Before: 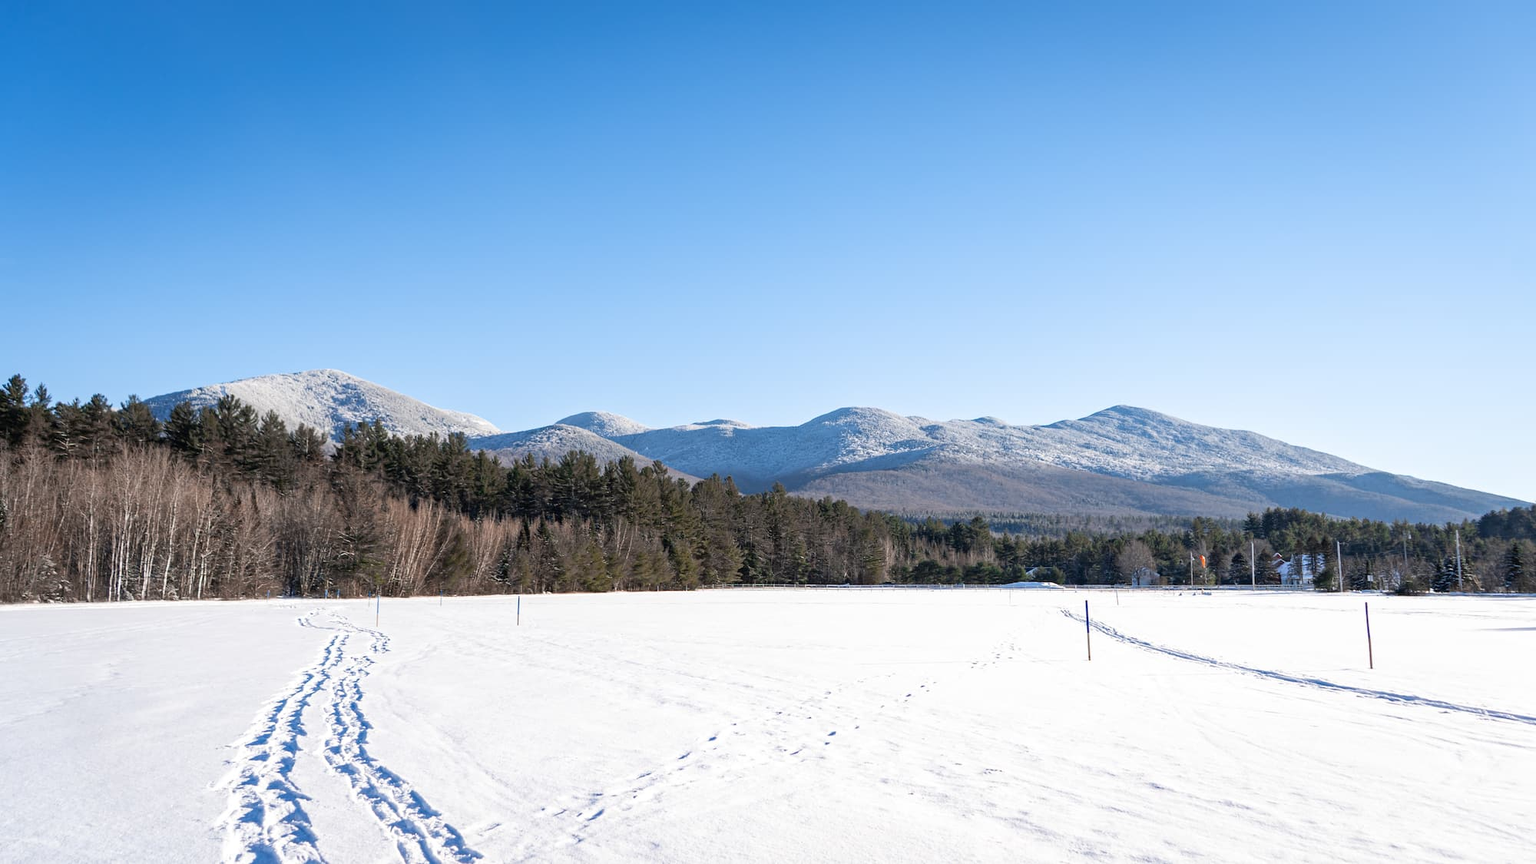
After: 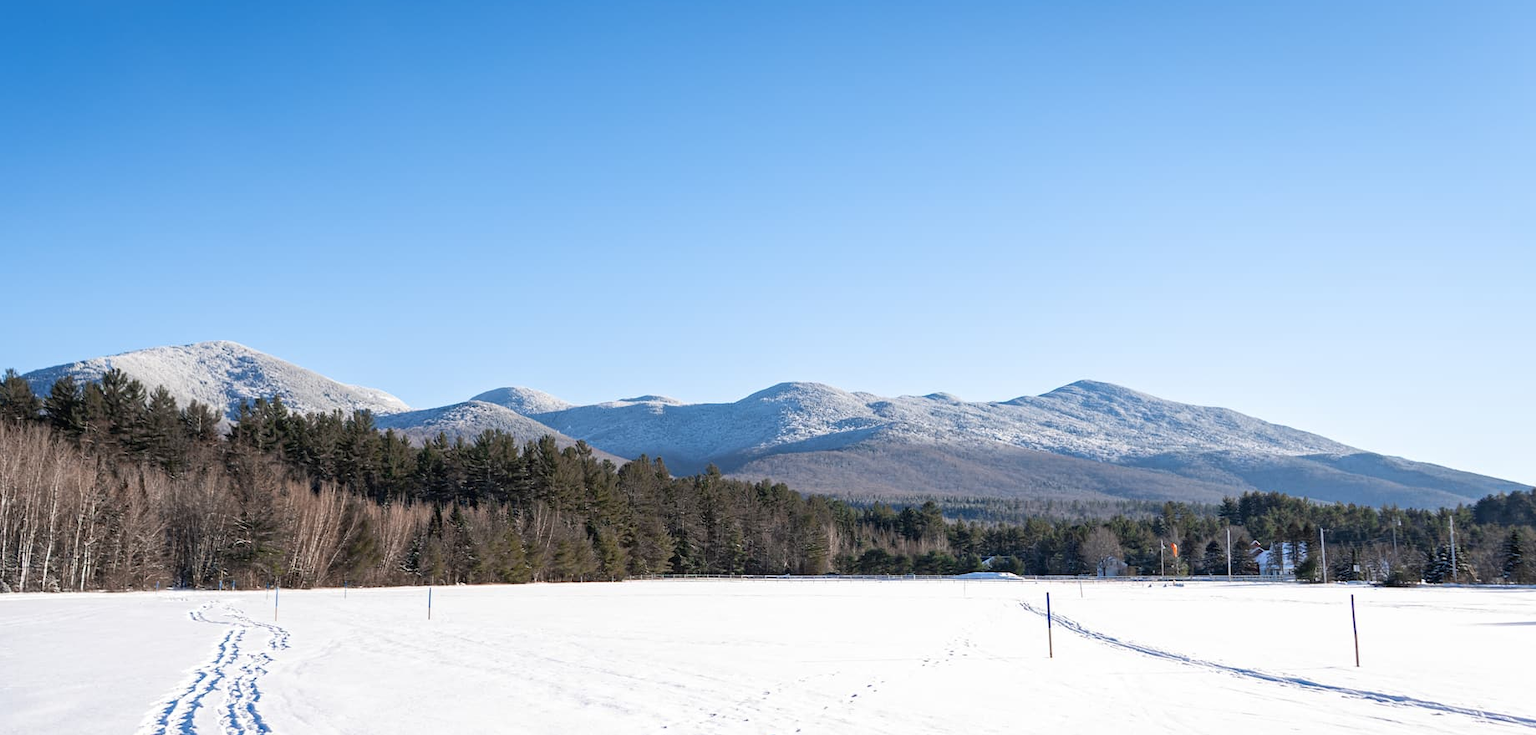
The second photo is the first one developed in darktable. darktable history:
crop: left 8.097%, top 6.536%, bottom 15.217%
